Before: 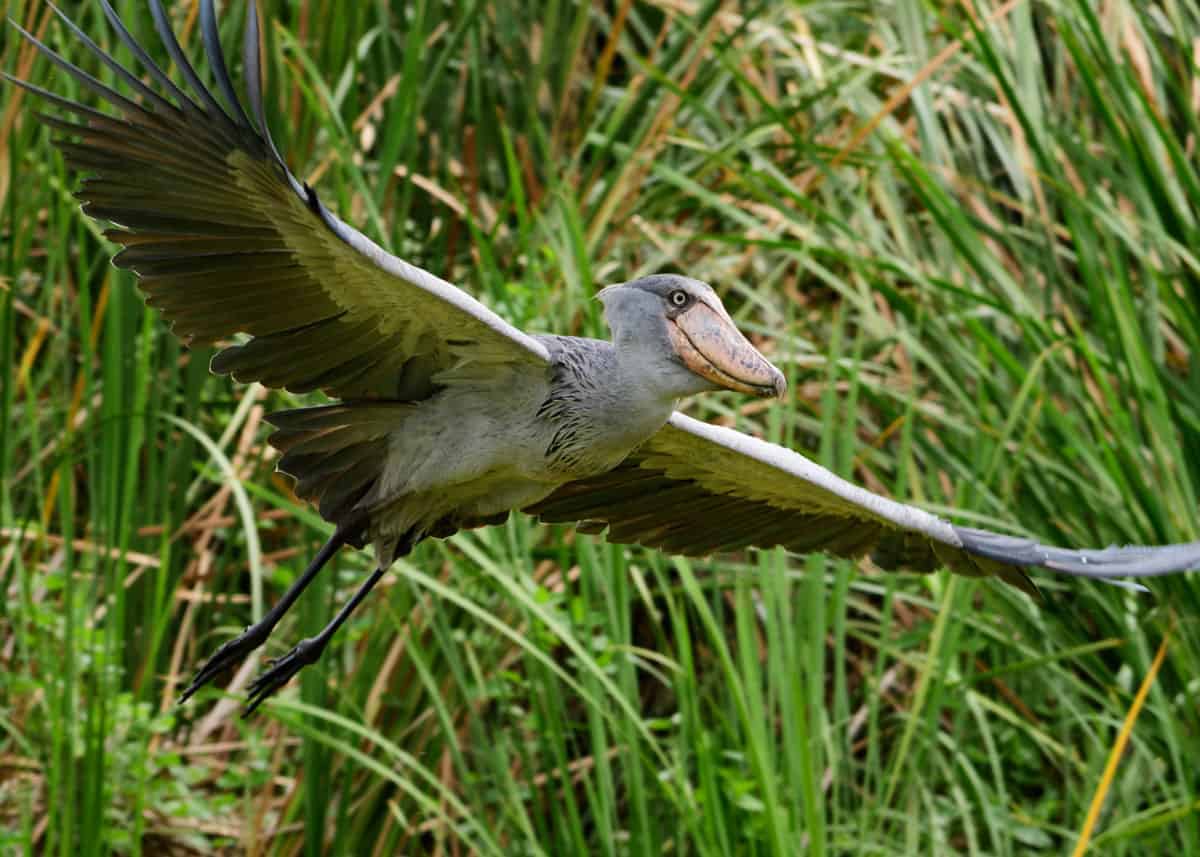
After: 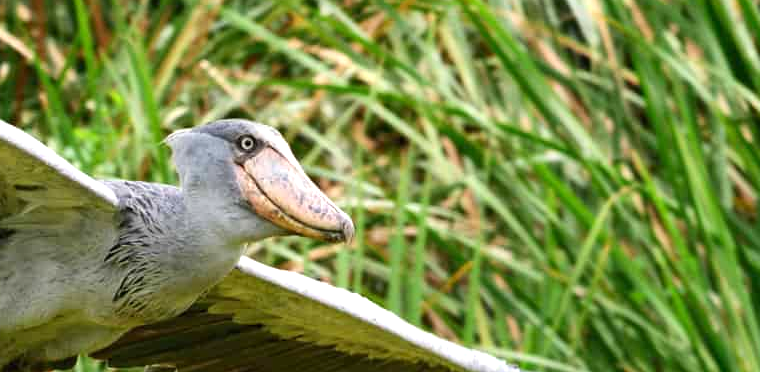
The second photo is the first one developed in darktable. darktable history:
exposure: exposure 0.633 EV, compensate exposure bias true, compensate highlight preservation false
crop: left 36.08%, top 18.116%, right 0.559%, bottom 38.398%
